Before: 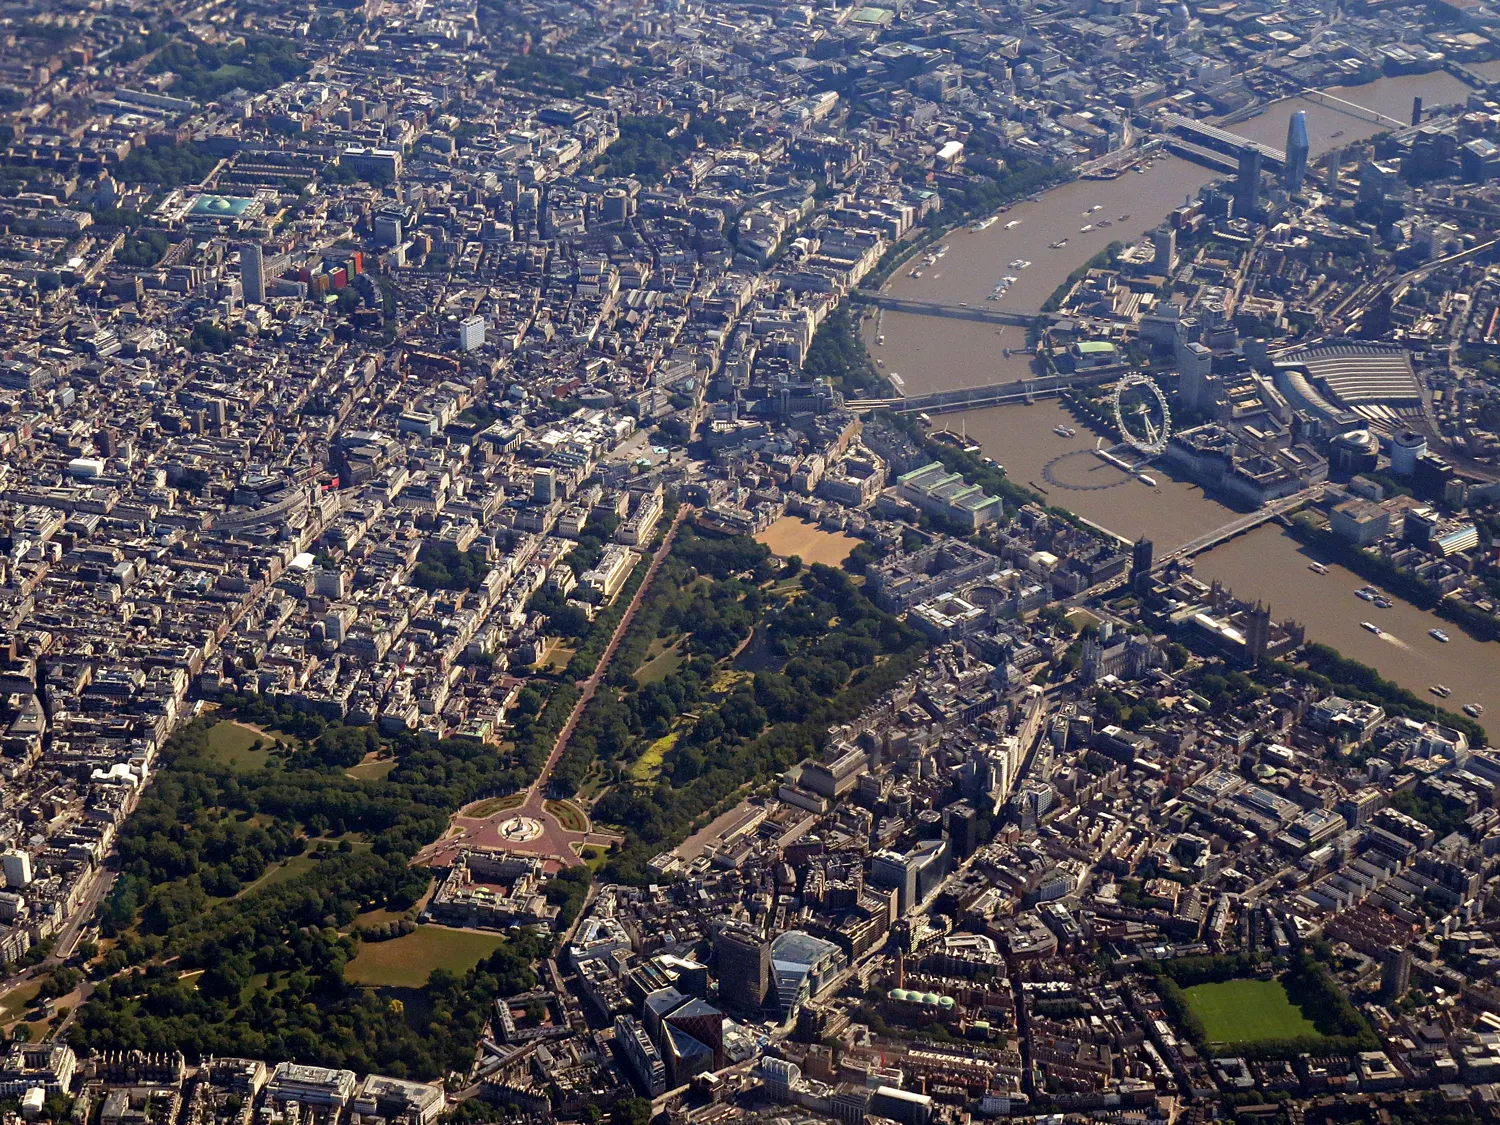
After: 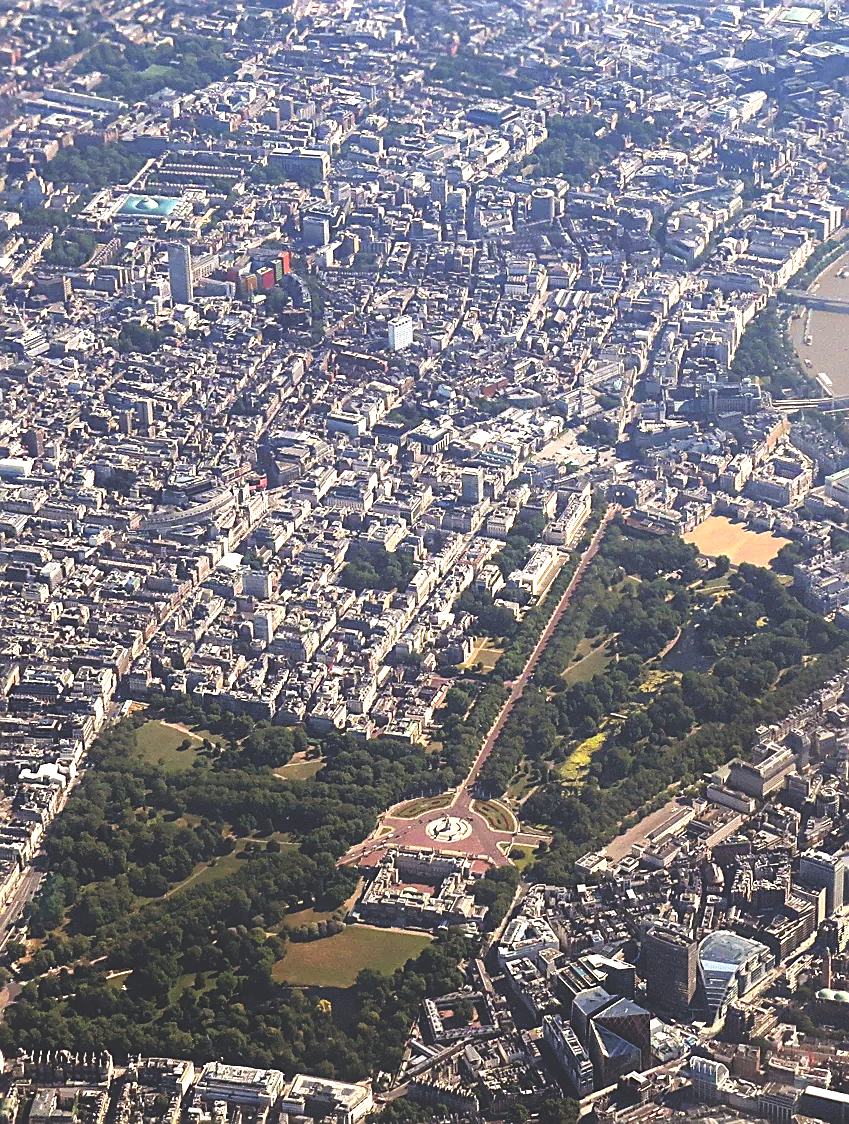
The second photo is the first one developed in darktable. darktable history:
sharpen: on, module defaults
tone equalizer: -8 EV -1.12 EV, -7 EV -0.991 EV, -6 EV -0.848 EV, -5 EV -0.563 EV, -3 EV 0.557 EV, -2 EV 0.885 EV, -1 EV 0.999 EV, +0 EV 1.06 EV
exposure: black level correction -0.03, compensate highlight preservation false
crop: left 4.849%, right 38.531%
